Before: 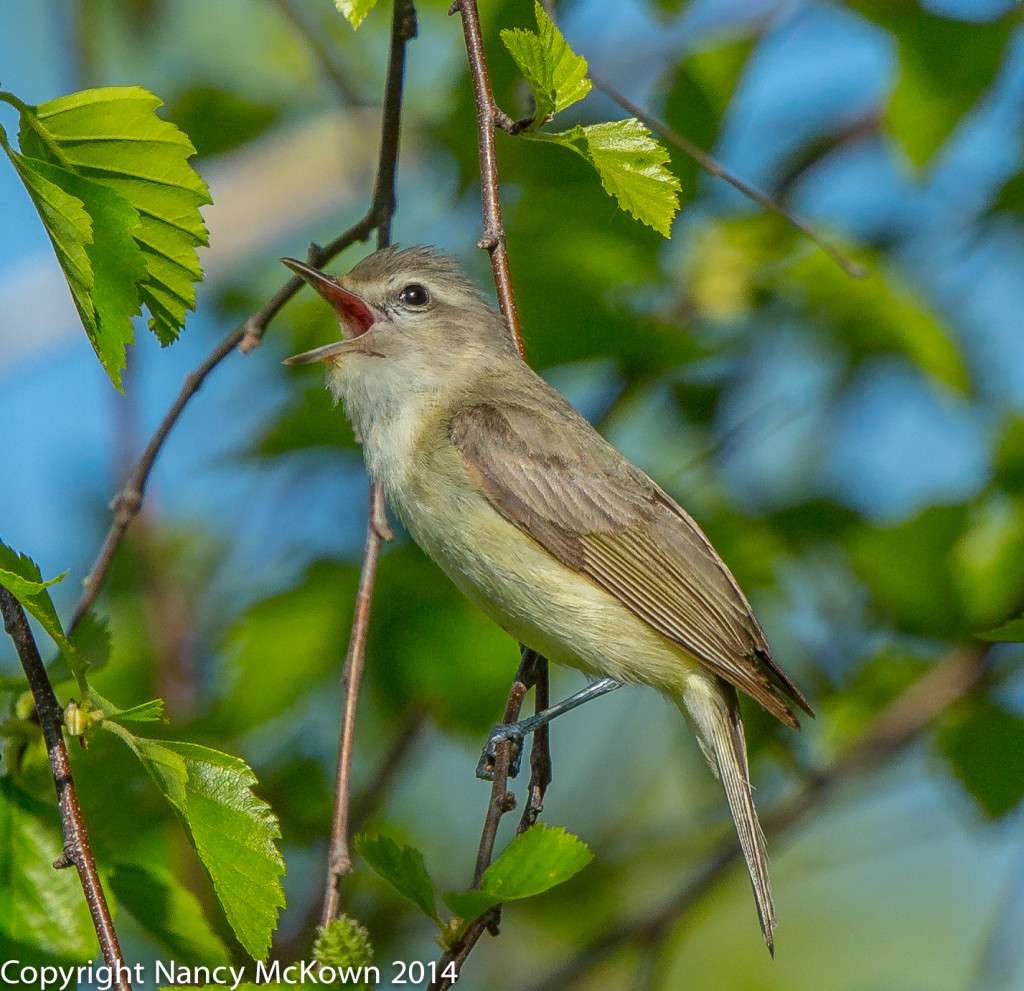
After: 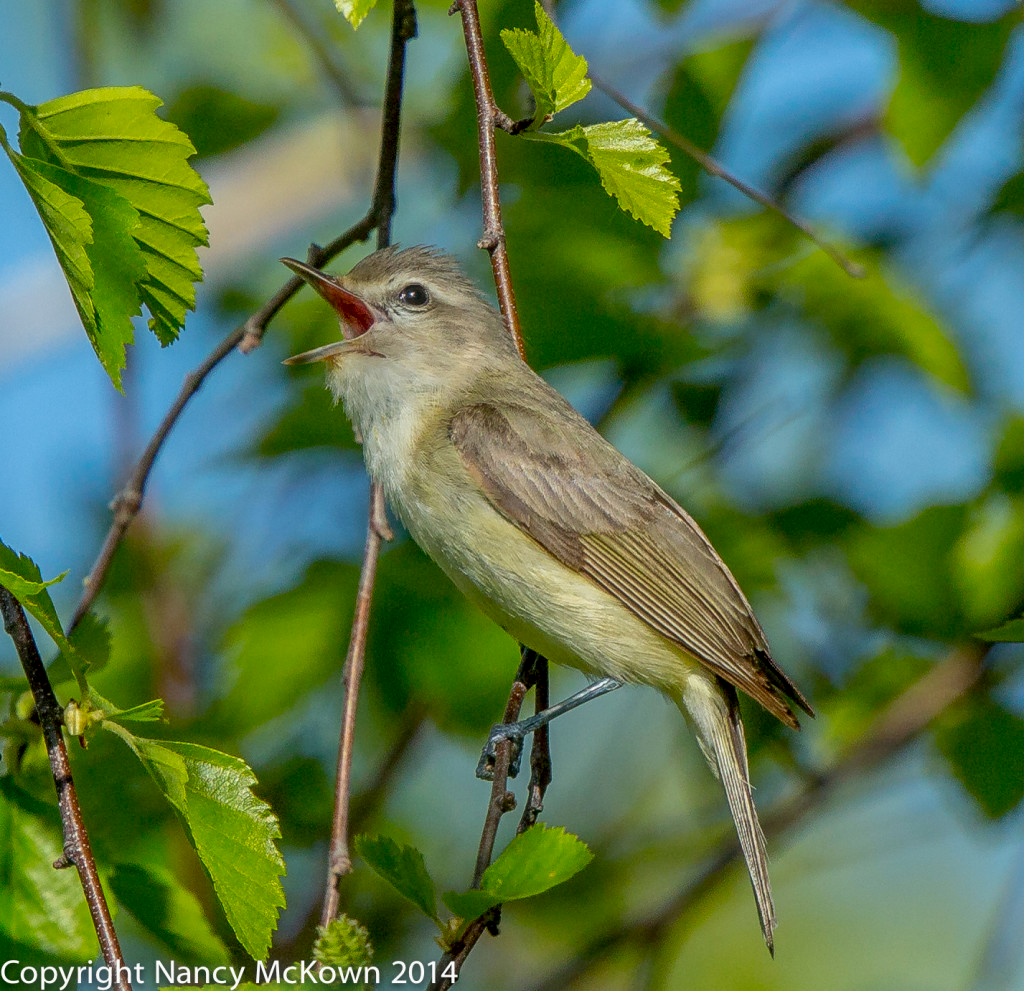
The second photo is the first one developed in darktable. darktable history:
exposure: black level correction 0.012, compensate highlight preservation false
haze removal: strength -0.05
